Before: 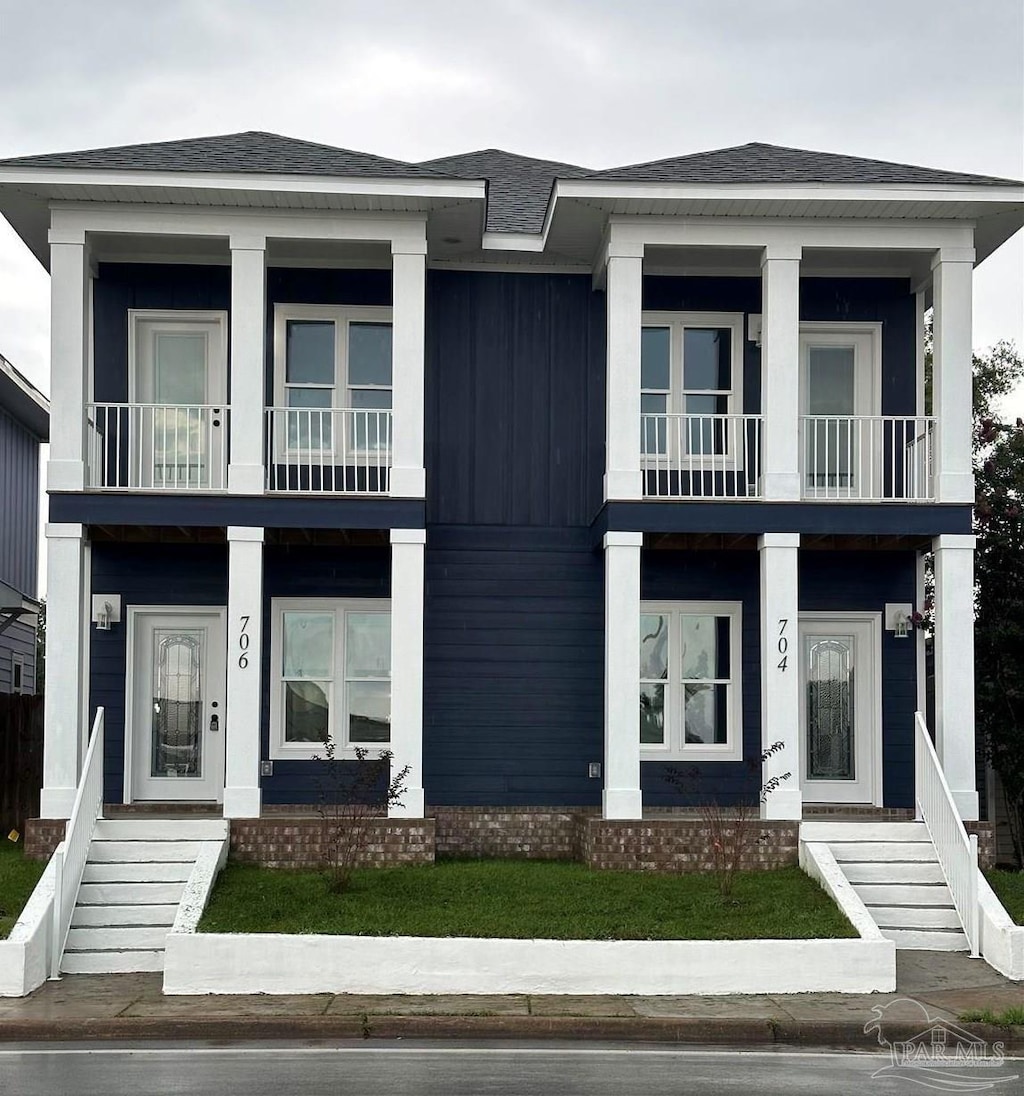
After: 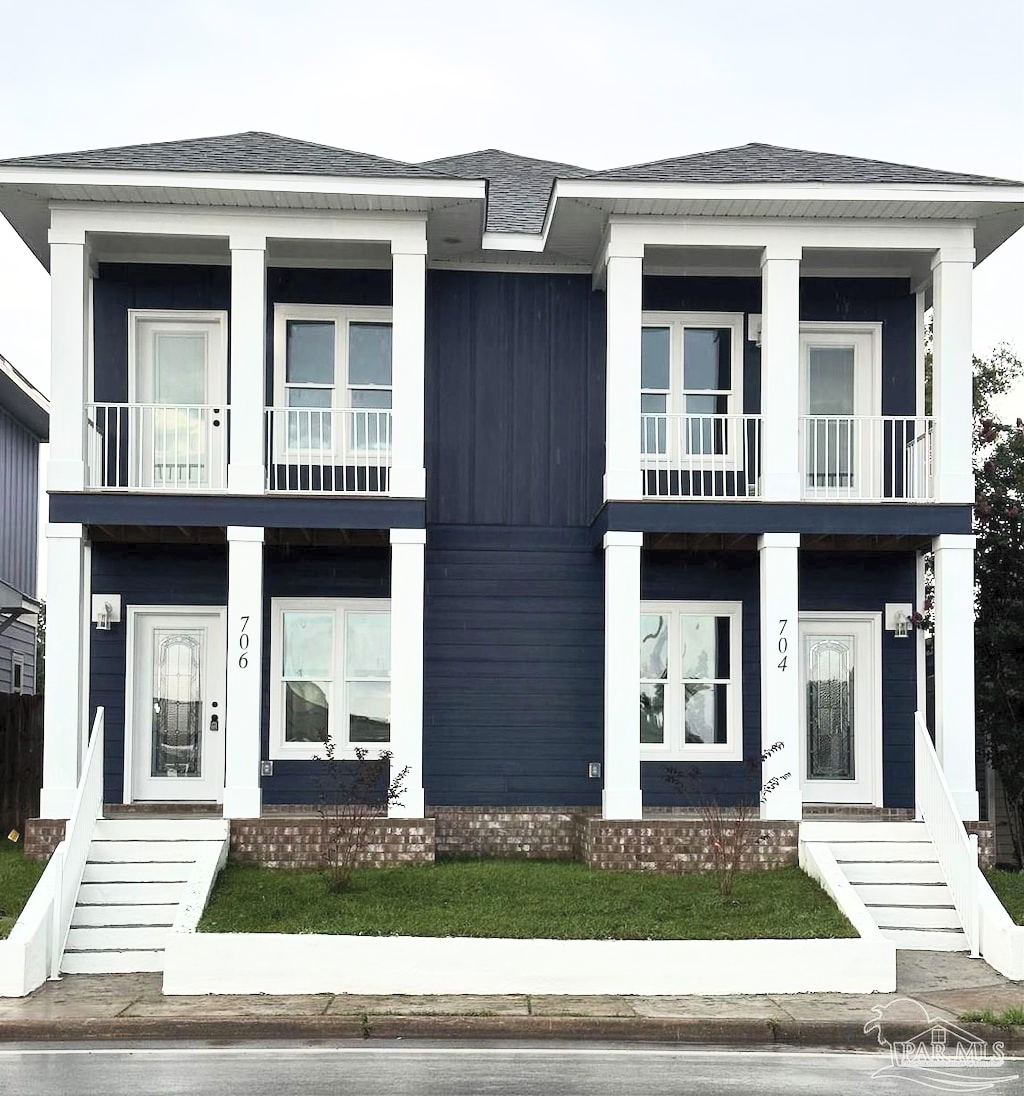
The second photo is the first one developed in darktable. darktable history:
contrast brightness saturation: contrast 0.383, brightness 0.515
